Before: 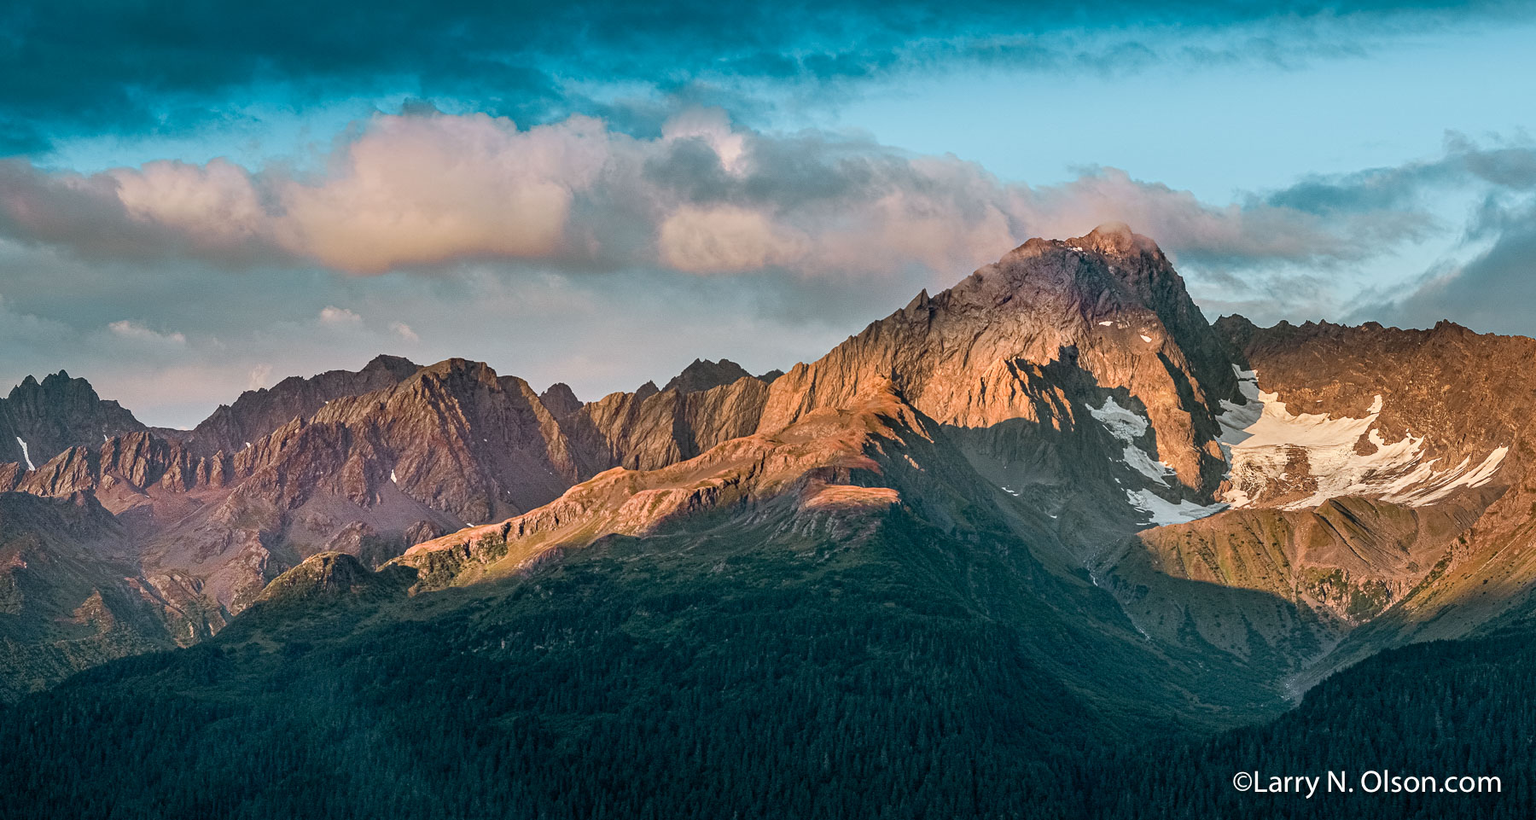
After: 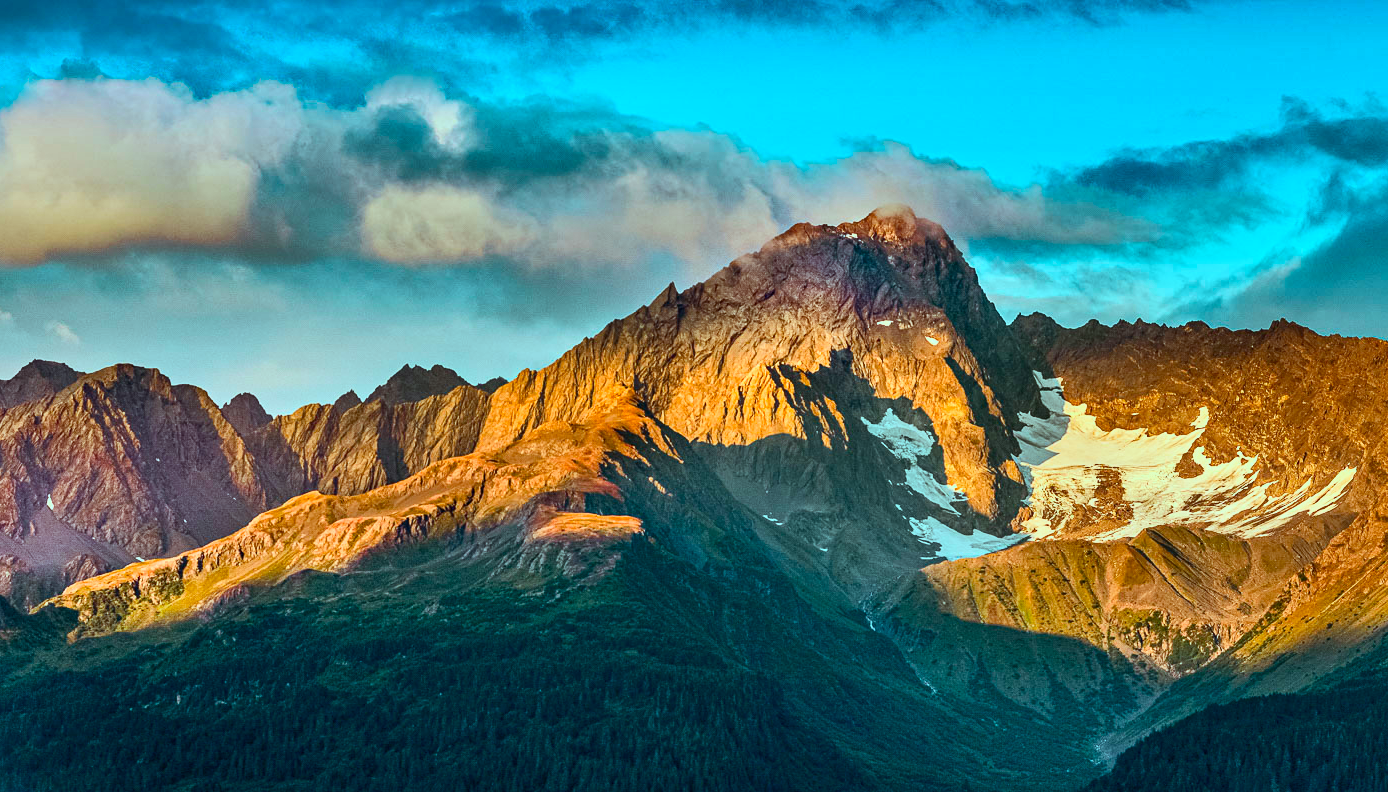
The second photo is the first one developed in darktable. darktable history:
crop: left 22.888%, top 5.842%, bottom 11.736%
contrast brightness saturation: contrast 0.229, brightness 0.096, saturation 0.287
color balance rgb: highlights gain › chroma 4.002%, highlights gain › hue 201.79°, linear chroma grading › global chroma 9.015%, perceptual saturation grading › global saturation 29.611%
shadows and highlights: shadows 20.92, highlights -81.23, soften with gaussian
